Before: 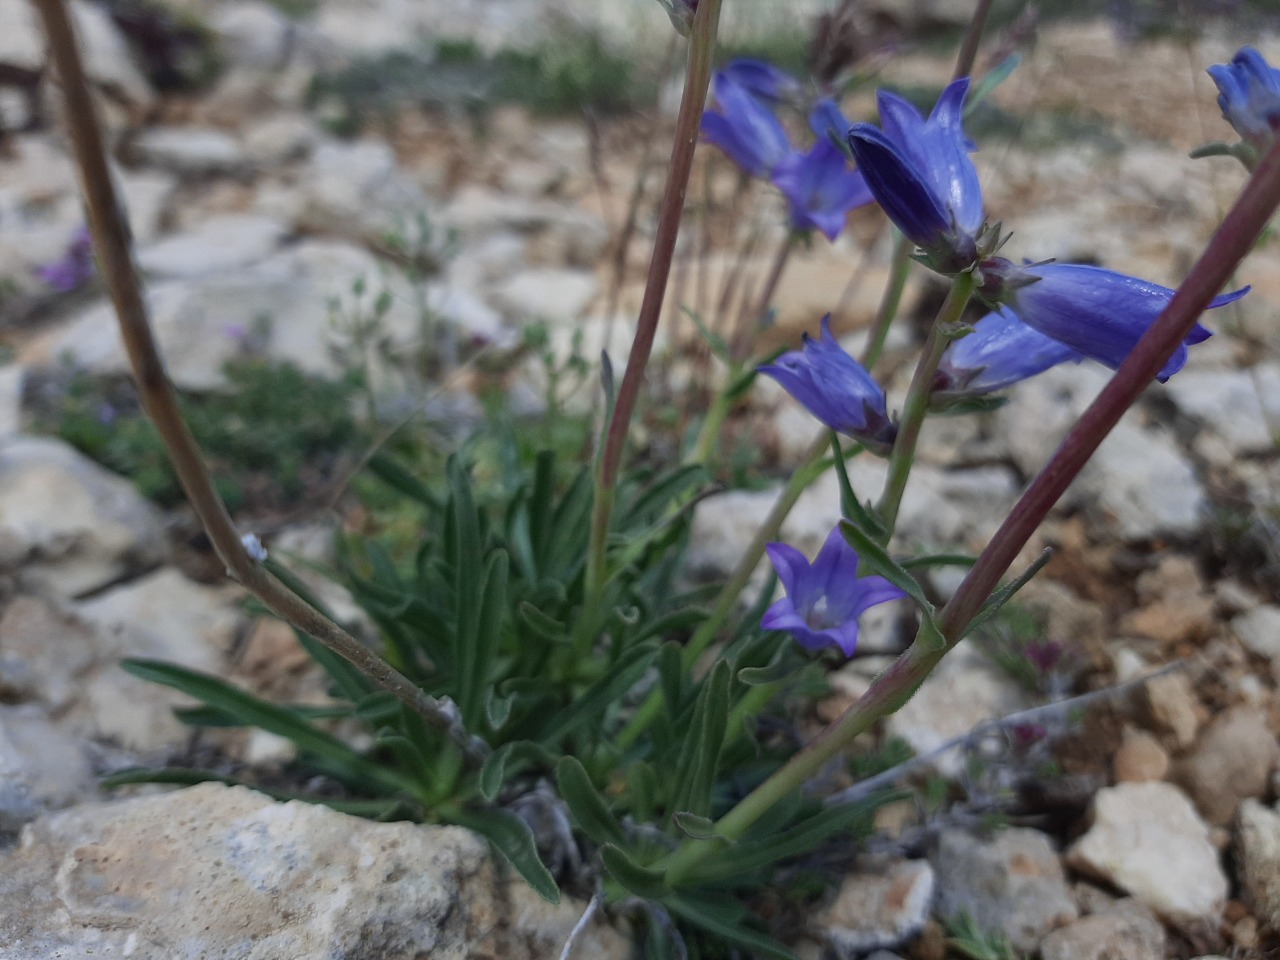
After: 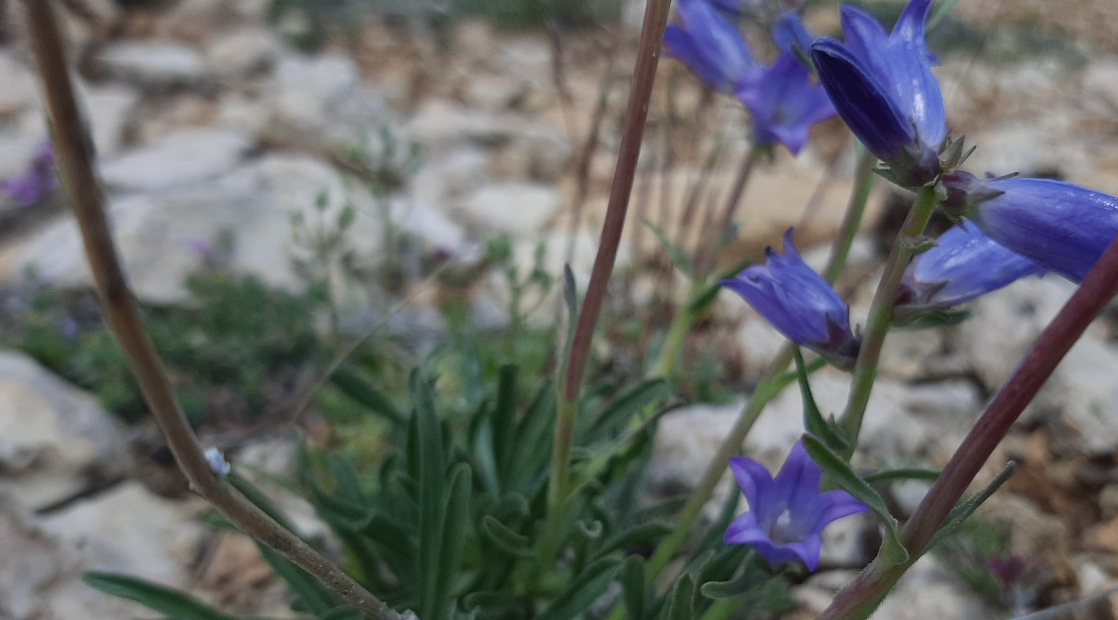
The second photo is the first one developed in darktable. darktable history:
crop: left 2.962%, top 8.995%, right 9.638%, bottom 26.4%
